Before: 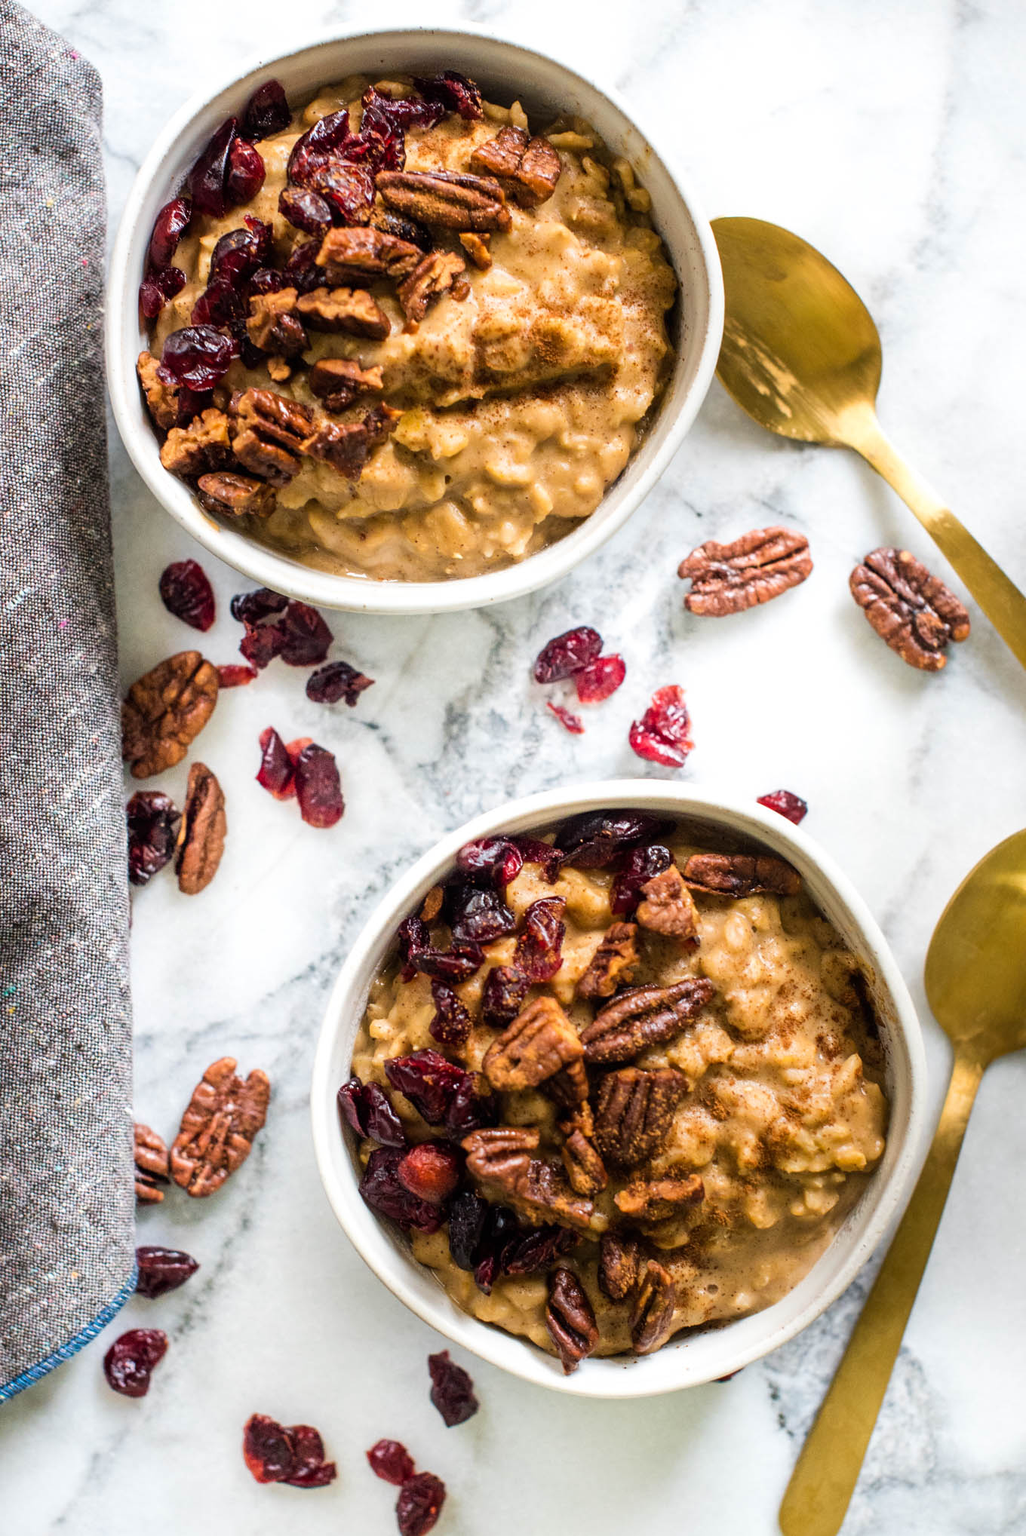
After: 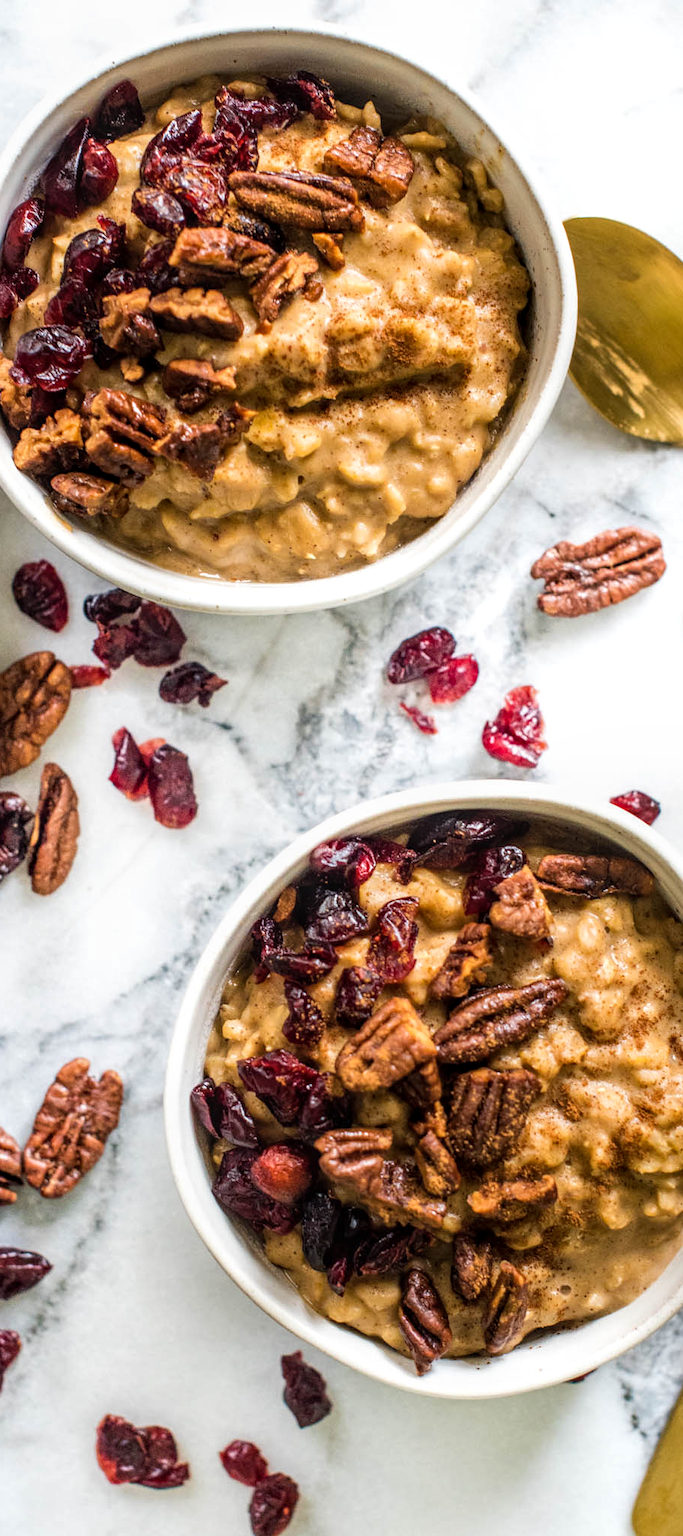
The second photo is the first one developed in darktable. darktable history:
crop and rotate: left 14.385%, right 18.948%
local contrast: on, module defaults
